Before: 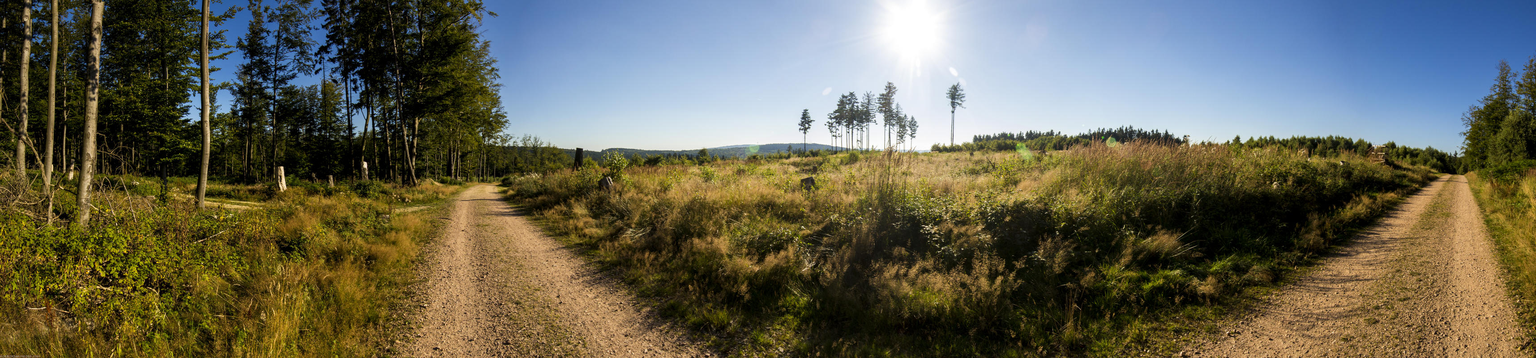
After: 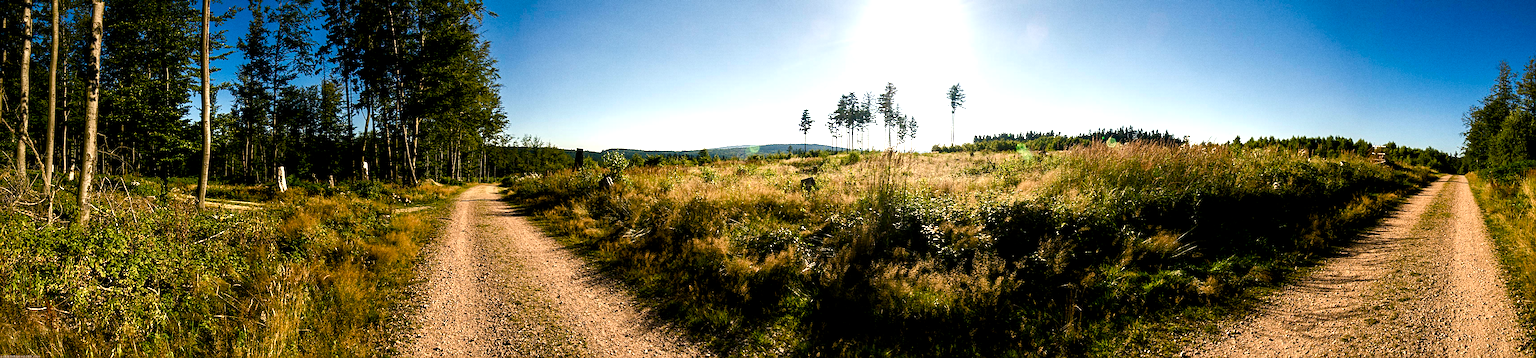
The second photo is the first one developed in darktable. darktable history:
sharpen: on, module defaults
color balance rgb: shadows lift › chroma 2.79%, shadows lift › hue 190.66°, power › hue 171.85°, highlights gain › chroma 2.16%, highlights gain › hue 75.26°, global offset › luminance -0.51%, perceptual saturation grading › highlights -33.8%, perceptual saturation grading › mid-tones 14.98%, perceptual saturation grading › shadows 48.43%, perceptual brilliance grading › highlights 15.68%, perceptual brilliance grading › mid-tones 6.62%, perceptual brilliance grading › shadows -14.98%, global vibrance 11.32%, contrast 5.05%
grain: on, module defaults
